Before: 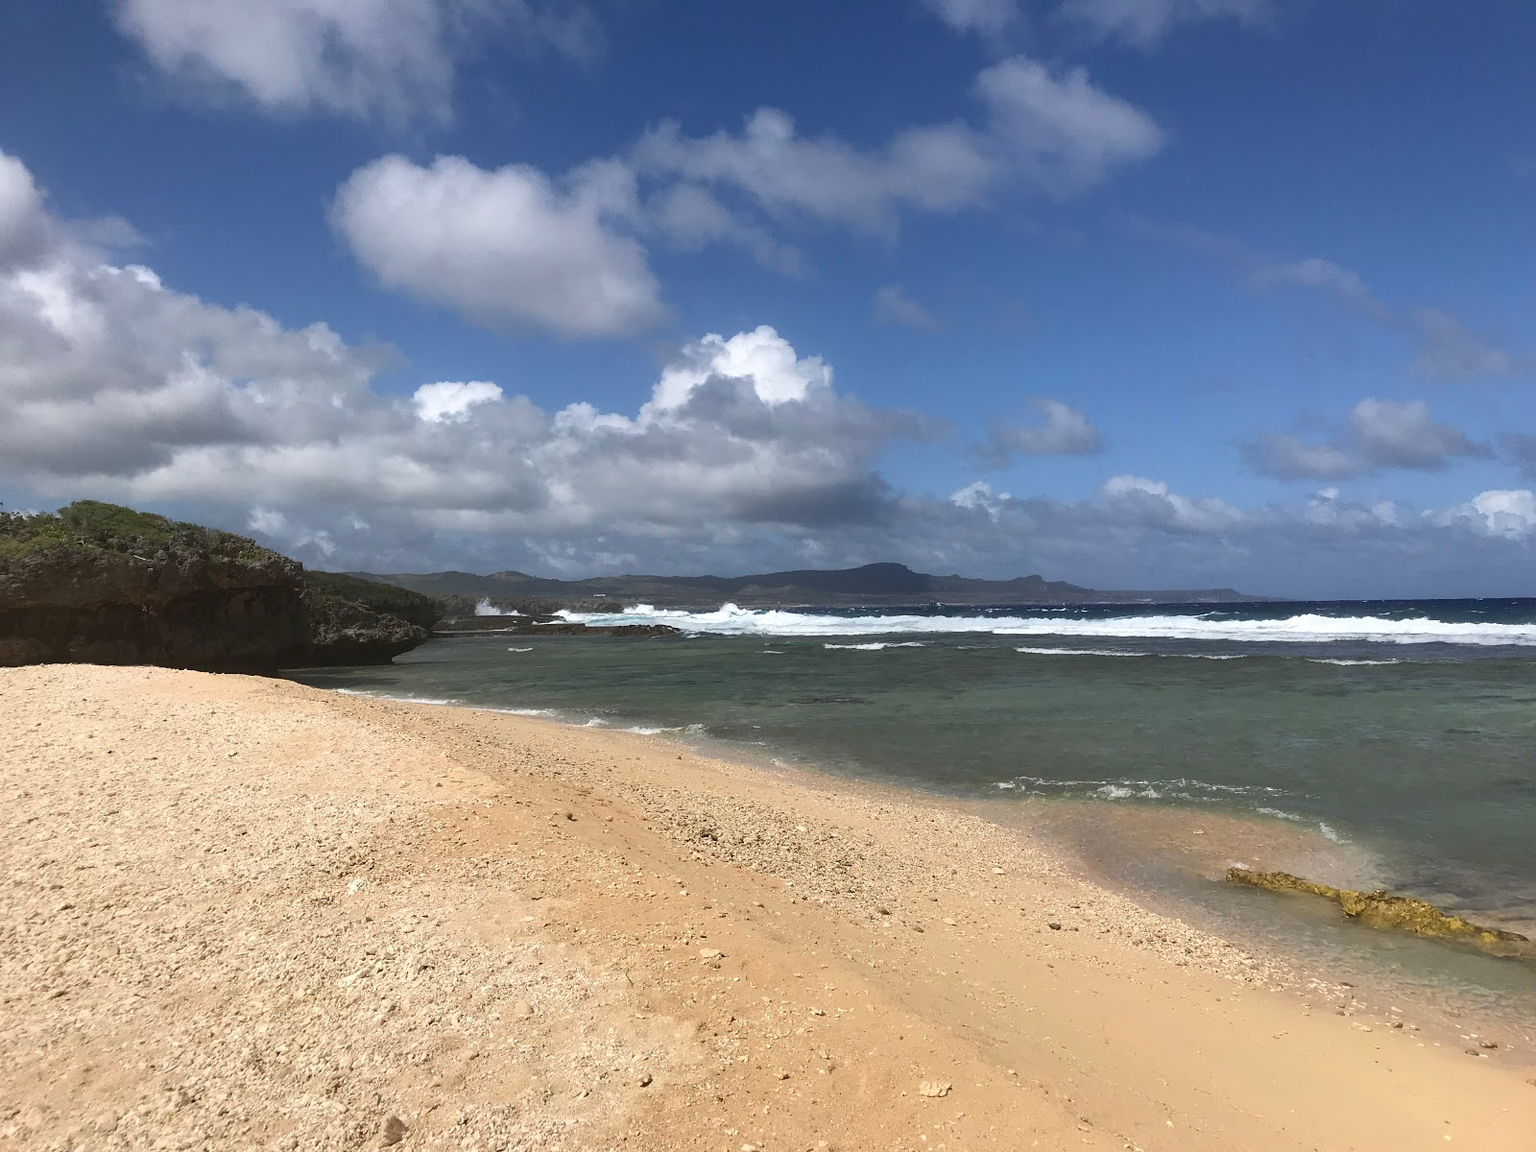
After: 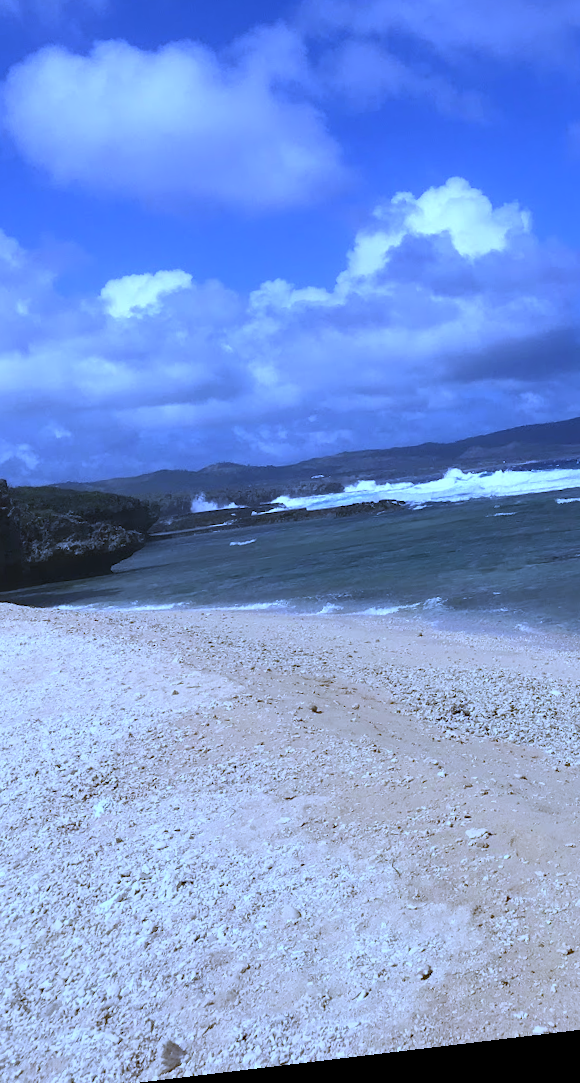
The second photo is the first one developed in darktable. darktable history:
crop and rotate: left 21.77%, top 18.528%, right 44.676%, bottom 2.997%
rotate and perspective: rotation -6.83°, automatic cropping off
white balance: red 0.766, blue 1.537
